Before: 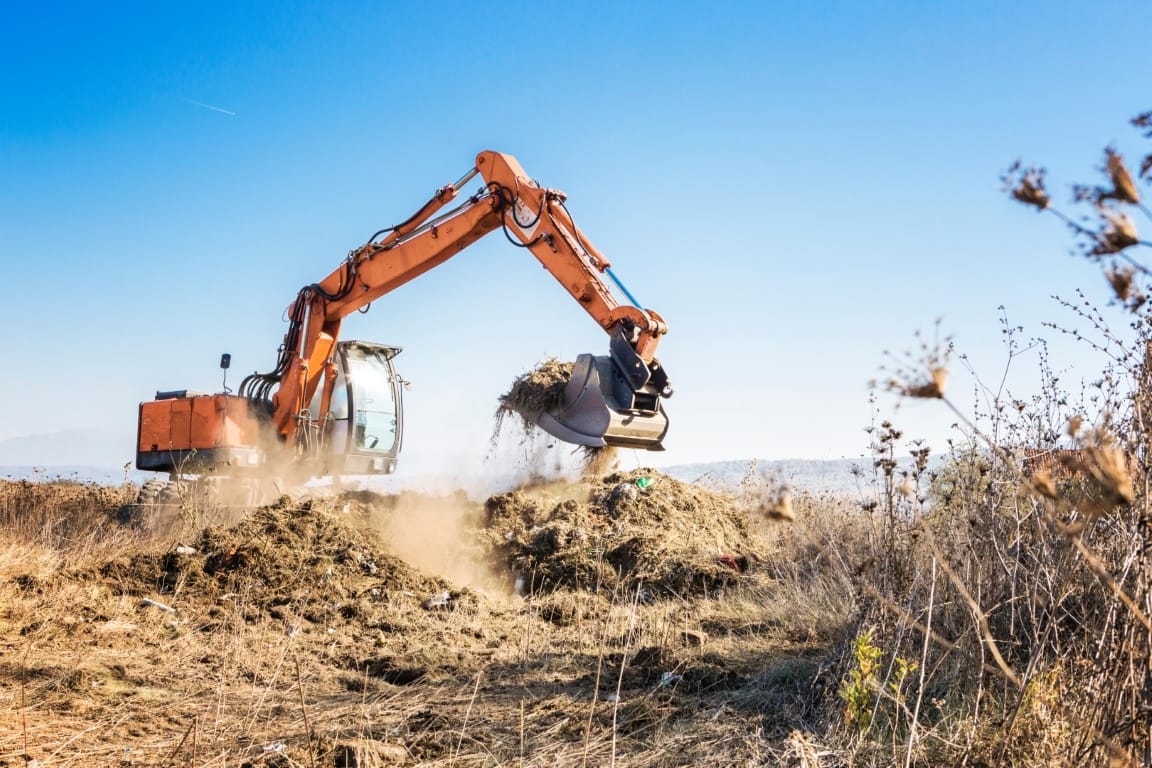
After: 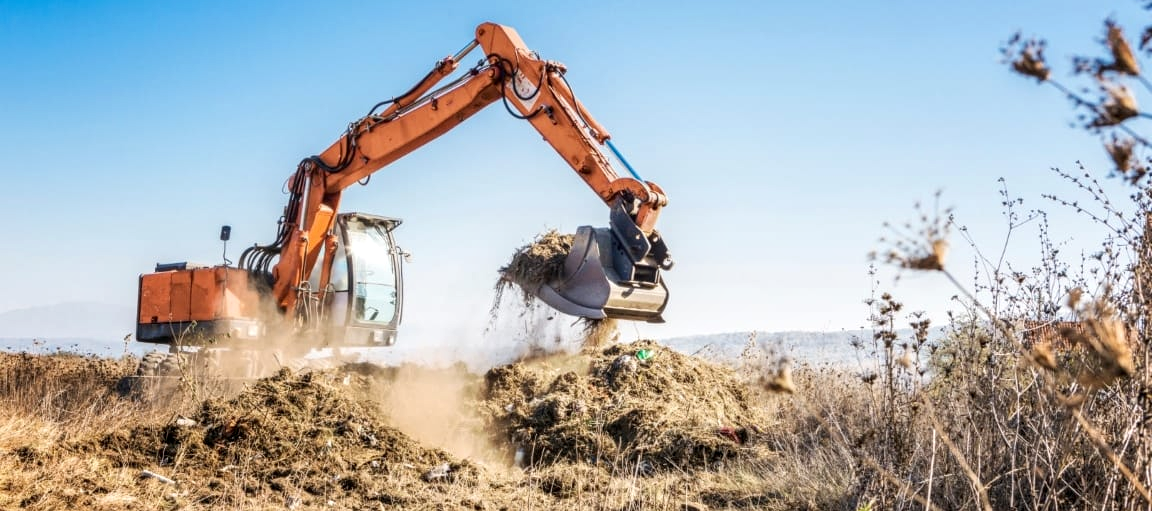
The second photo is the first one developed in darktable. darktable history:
local contrast: on, module defaults
crop: top 16.727%, bottom 16.727%
base curve: curves: ch0 [(0, 0) (0.283, 0.295) (1, 1)], preserve colors none
